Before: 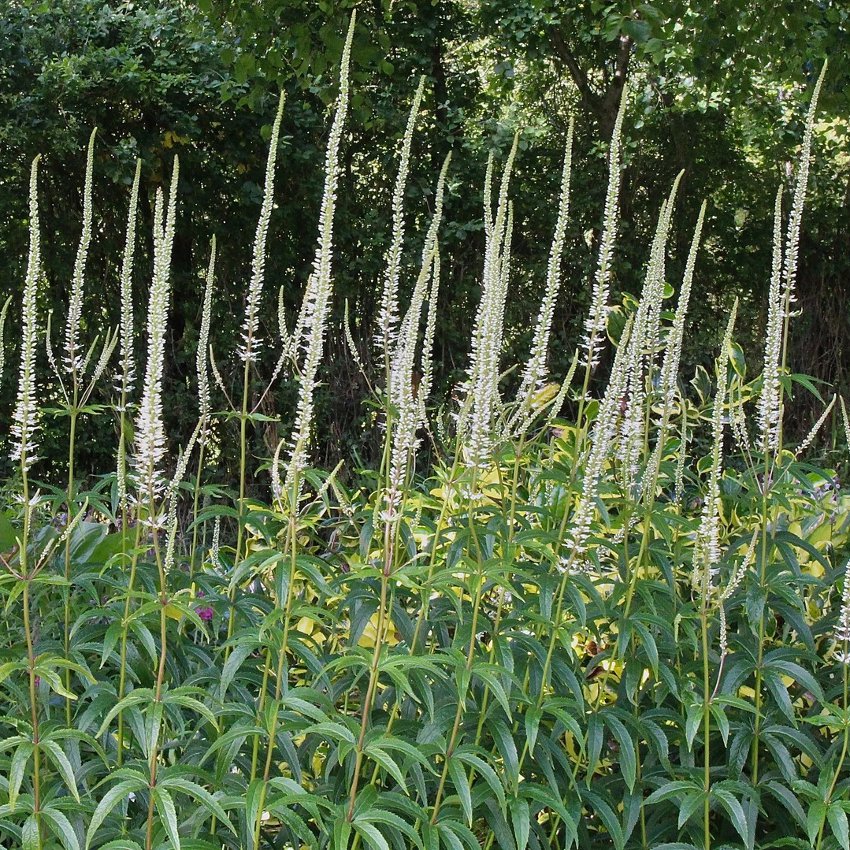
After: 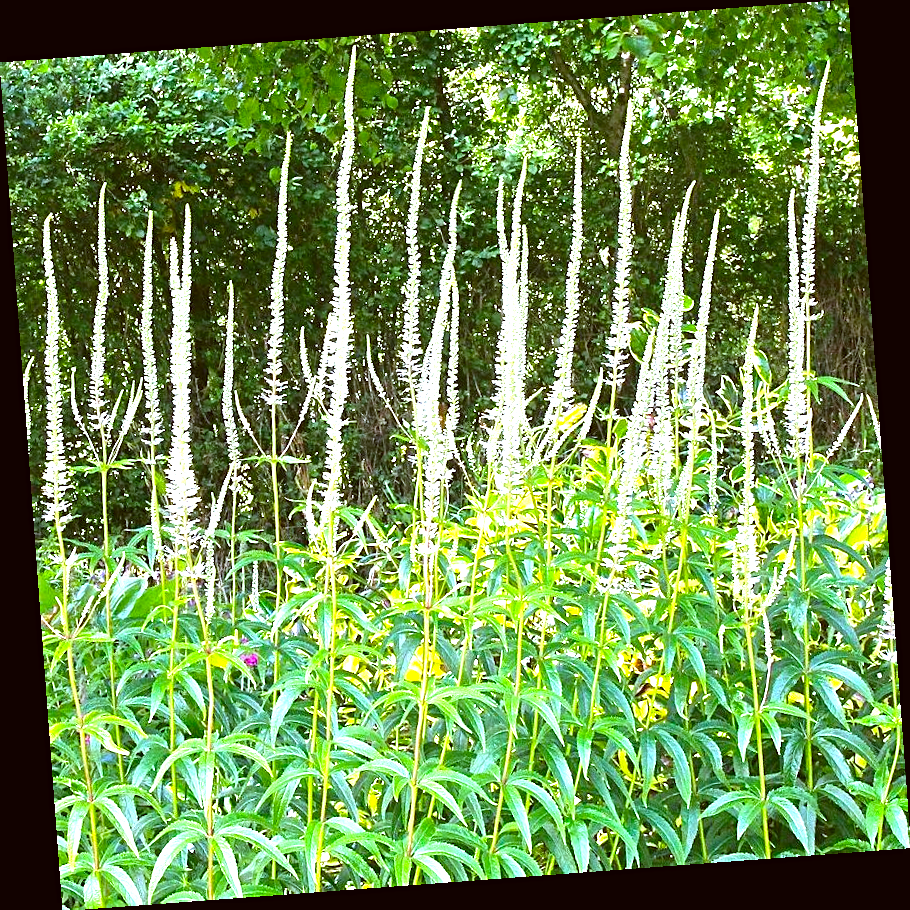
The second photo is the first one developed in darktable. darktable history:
rotate and perspective: rotation -4.25°, automatic cropping off
sharpen: radius 2.529, amount 0.323
exposure: black level correction 0, exposure 1.9 EV, compensate highlight preservation false
white balance: red 0.931, blue 1.11
color balance rgb: perceptual saturation grading › global saturation 30%, global vibrance 20%
color correction: highlights a* -1.43, highlights b* 10.12, shadows a* 0.395, shadows b* 19.35
